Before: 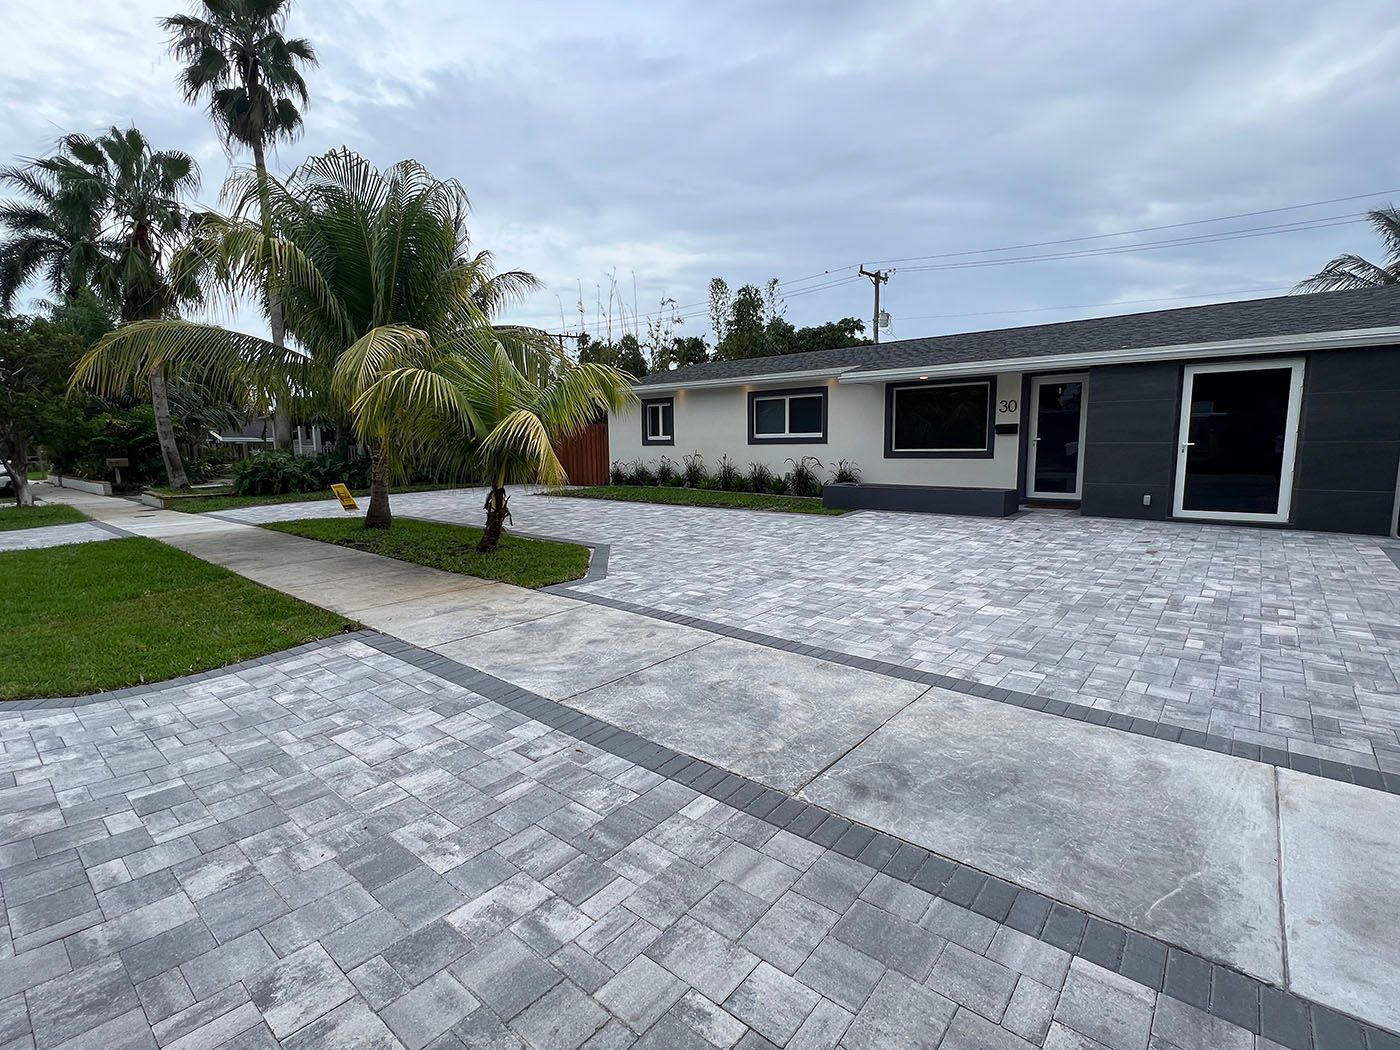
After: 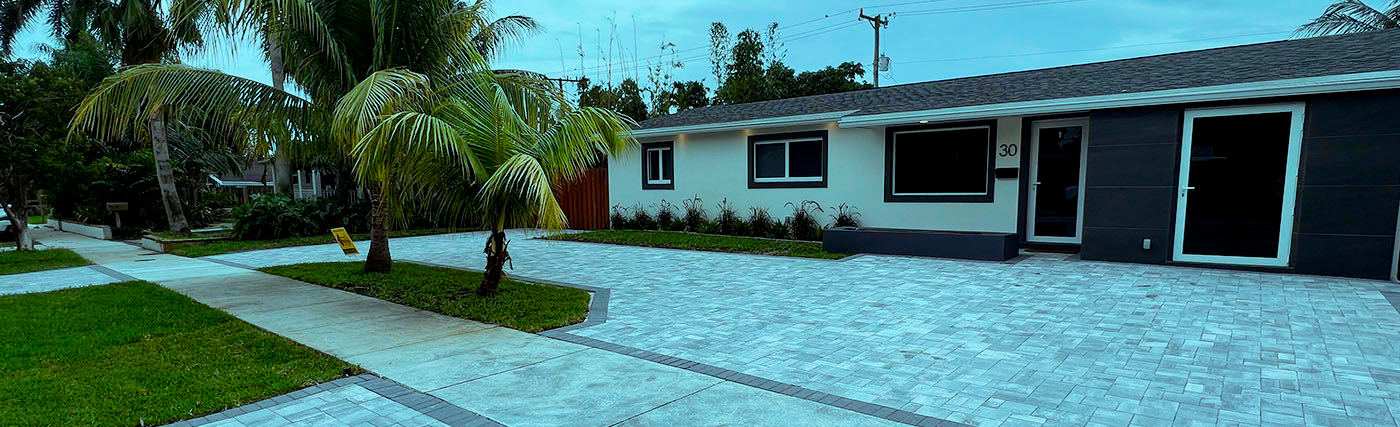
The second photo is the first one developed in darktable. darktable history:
tone curve: curves: ch0 [(0, 0) (0.004, 0.001) (0.133, 0.112) (0.325, 0.362) (0.832, 0.893) (1, 1)], preserve colors none
color balance rgb: shadows lift › luminance -19.746%, highlights gain › luminance -33.107%, highlights gain › chroma 5.603%, highlights gain › hue 218.31°, global offset › luminance -0.245%, linear chroma grading › shadows -3.326%, linear chroma grading › highlights -4.706%, perceptual saturation grading › global saturation 25.31%
crop and rotate: top 24.387%, bottom 34.916%
